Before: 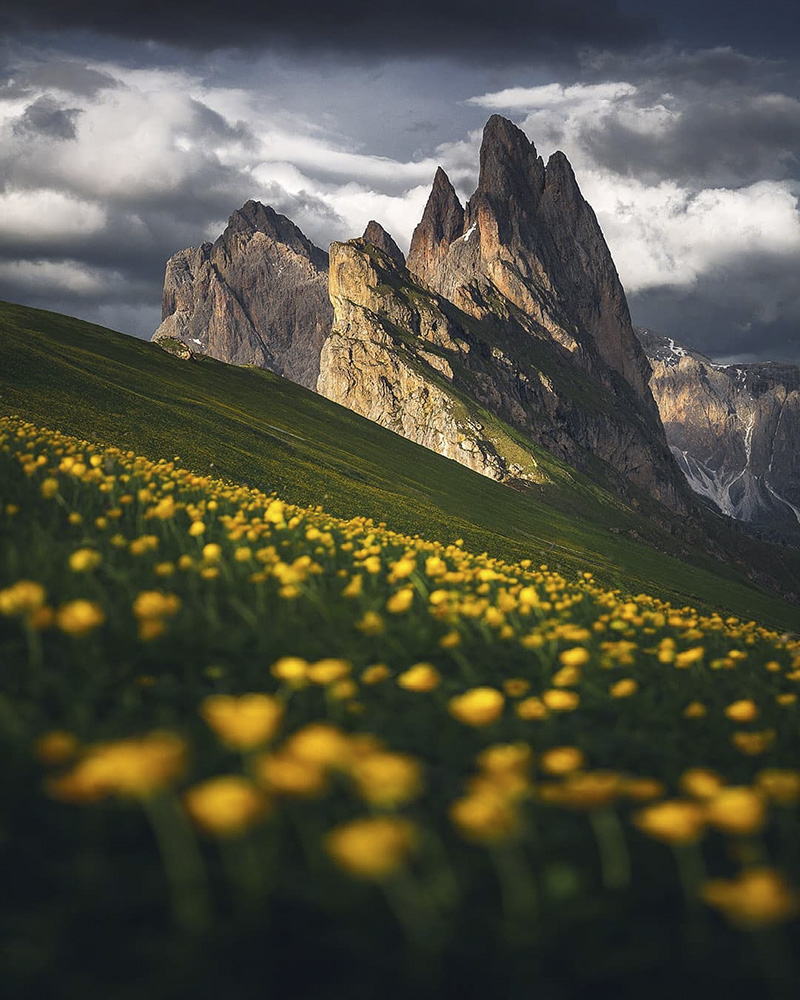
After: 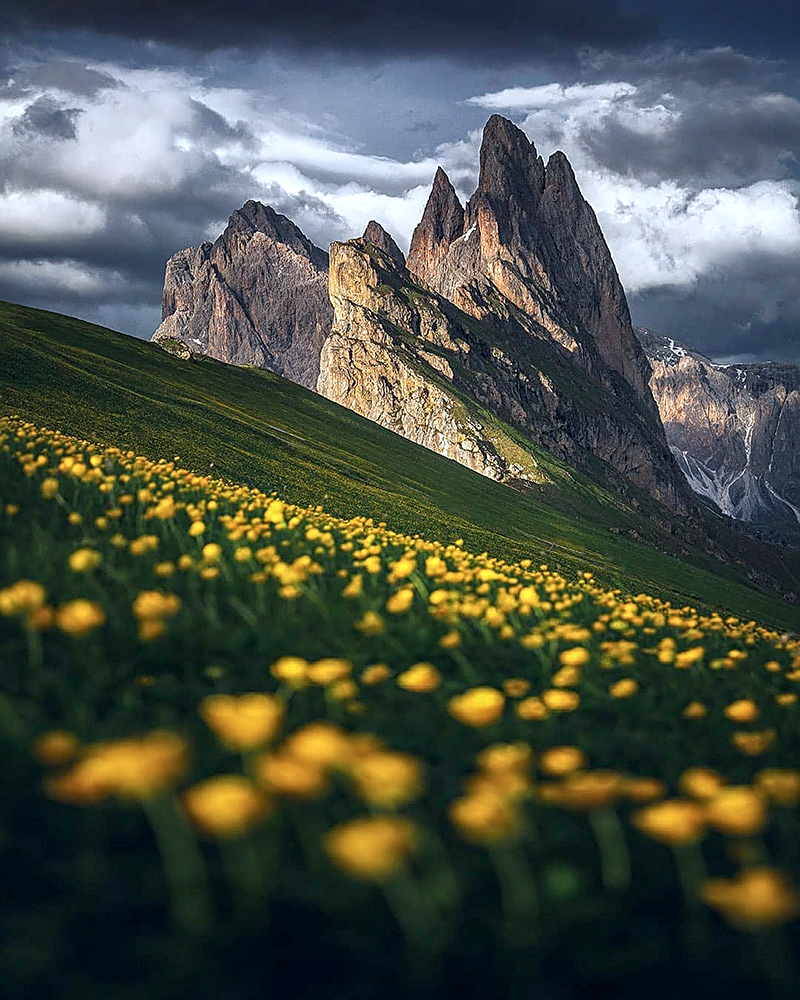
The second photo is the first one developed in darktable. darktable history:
color calibration: x 0.37, y 0.382, temperature 4318.91 K
local contrast: detail 130%
sharpen: on, module defaults
